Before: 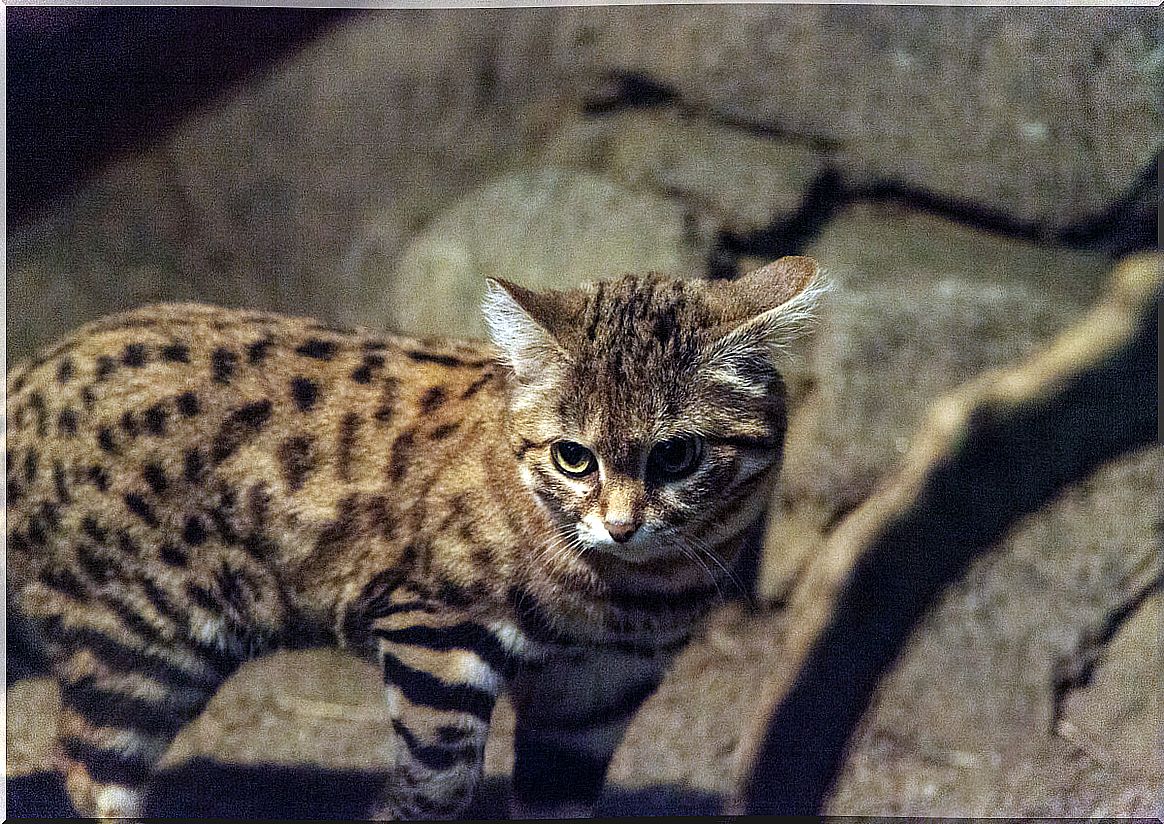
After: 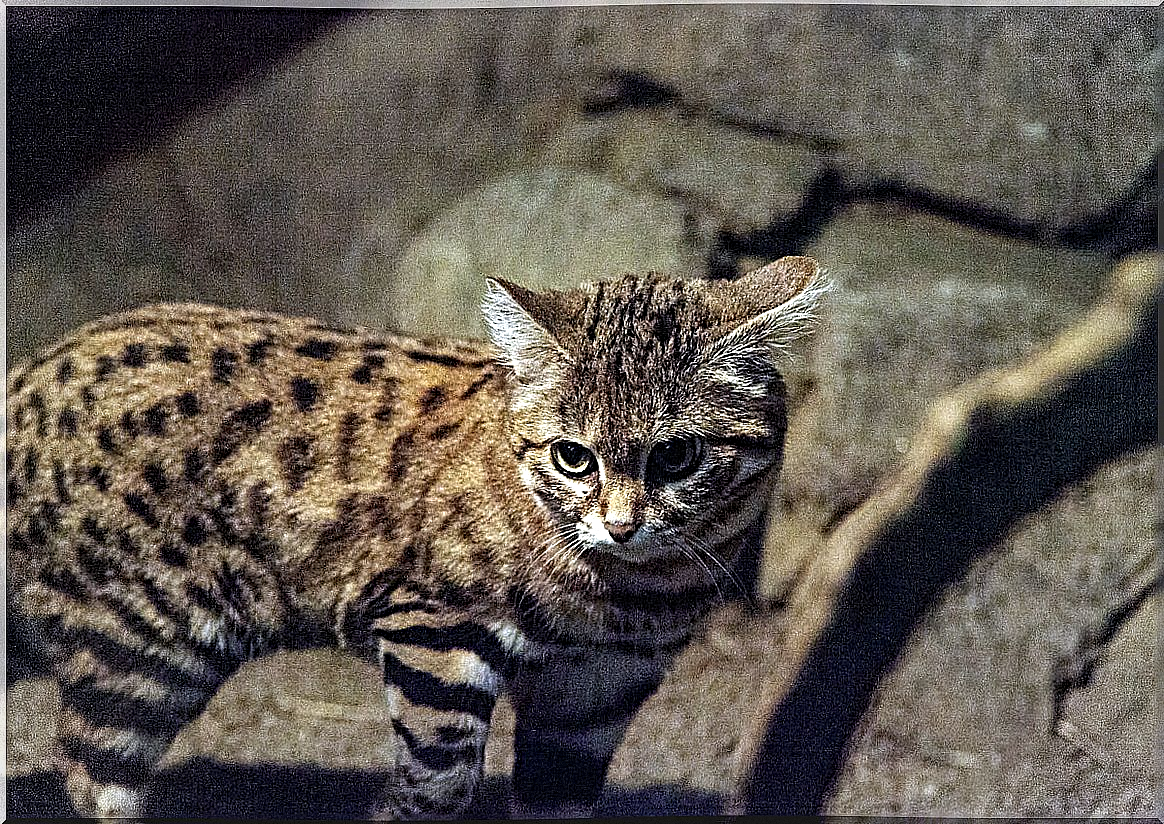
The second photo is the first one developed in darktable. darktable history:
sharpen: radius 3.743, amount 0.936
vignetting: fall-off radius 70.42%, brightness -0.201, automatic ratio true, dithering 8-bit output, unbound false
